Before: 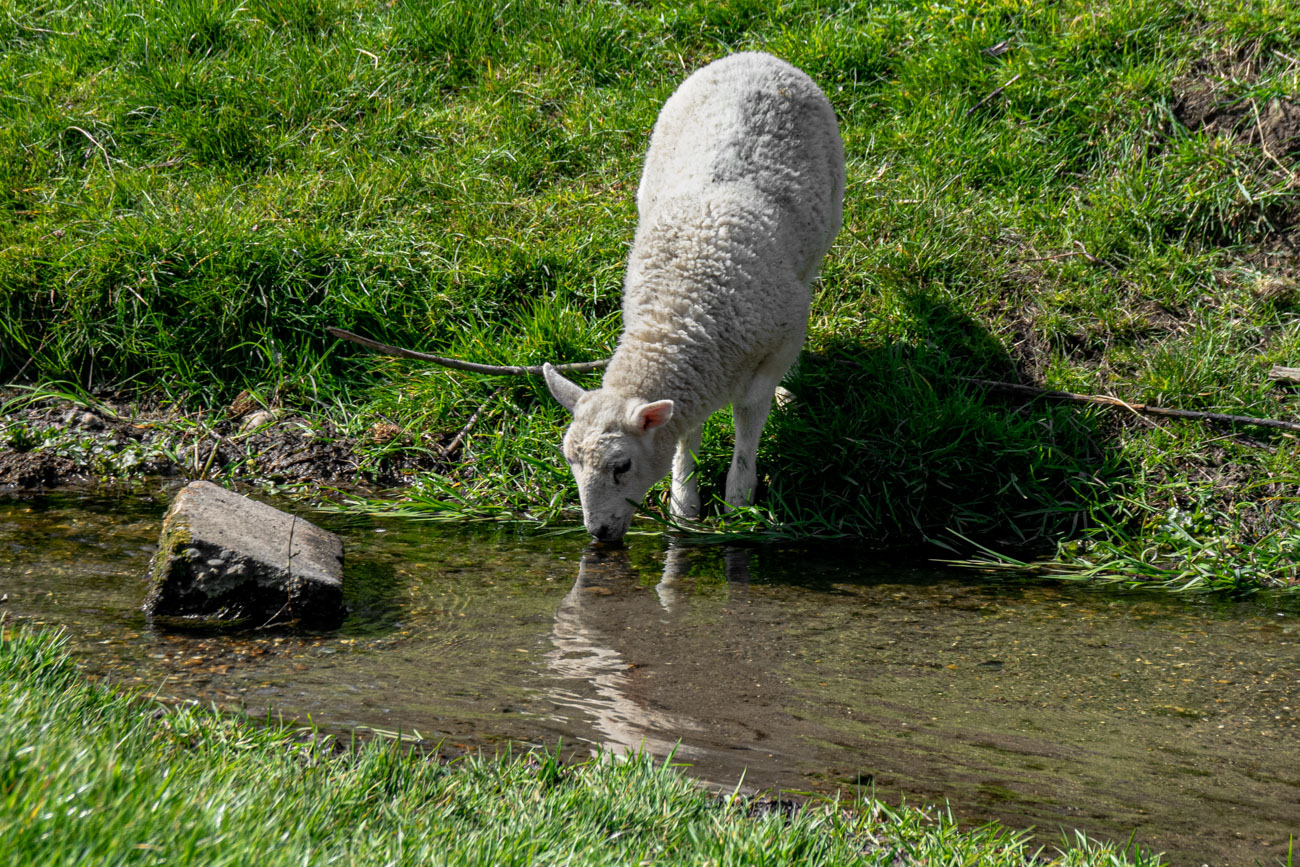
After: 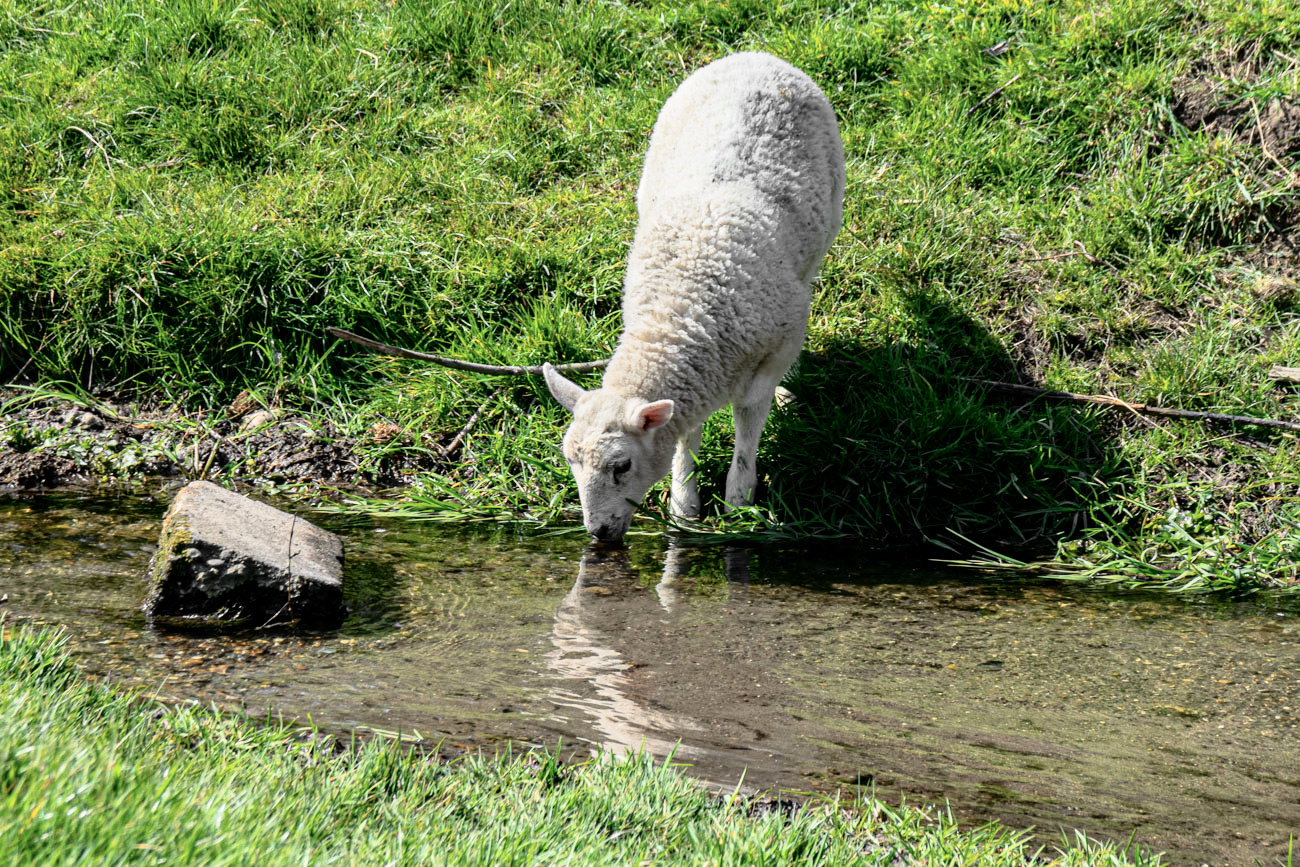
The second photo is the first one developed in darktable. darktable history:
exposure: compensate exposure bias true, compensate highlight preservation false
tone curve: curves: ch0 [(0, 0) (0.003, 0.003) (0.011, 0.01) (0.025, 0.023) (0.044, 0.041) (0.069, 0.064) (0.1, 0.094) (0.136, 0.143) (0.177, 0.205) (0.224, 0.281) (0.277, 0.367) (0.335, 0.457) (0.399, 0.542) (0.468, 0.629) (0.543, 0.711) (0.623, 0.788) (0.709, 0.863) (0.801, 0.912) (0.898, 0.955) (1, 1)], color space Lab, independent channels, preserve colors none
